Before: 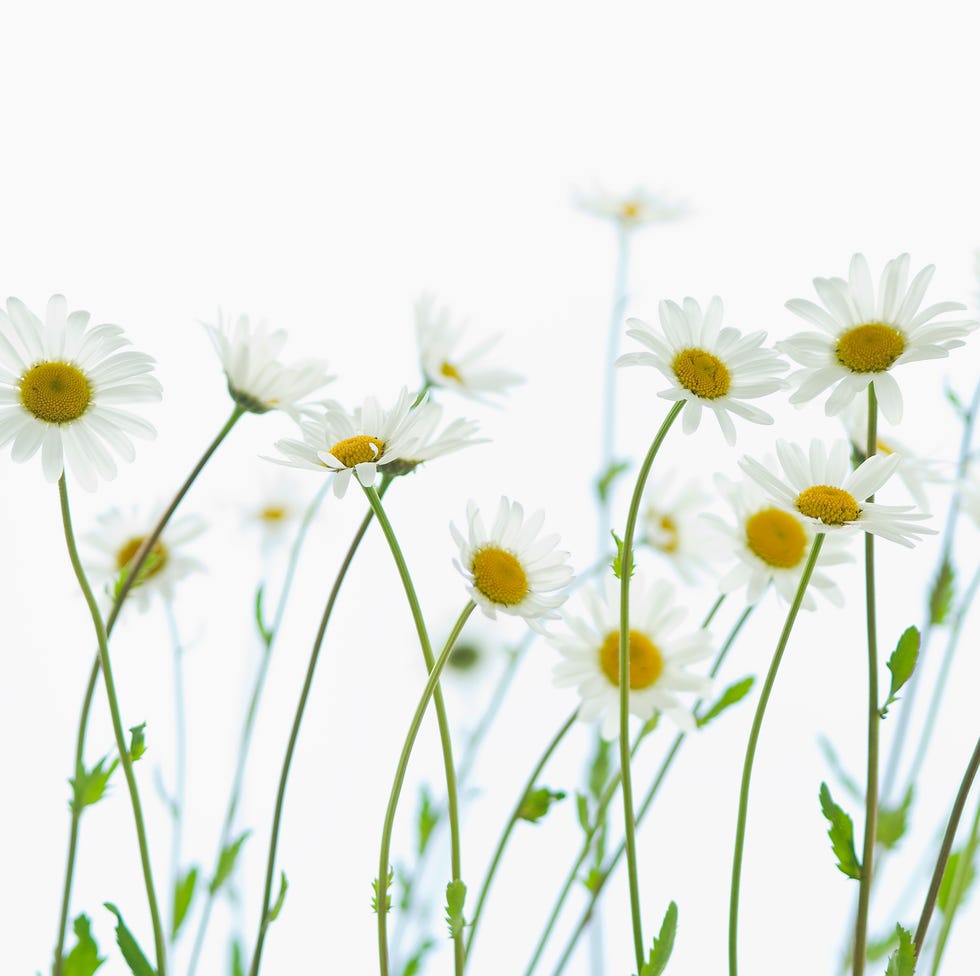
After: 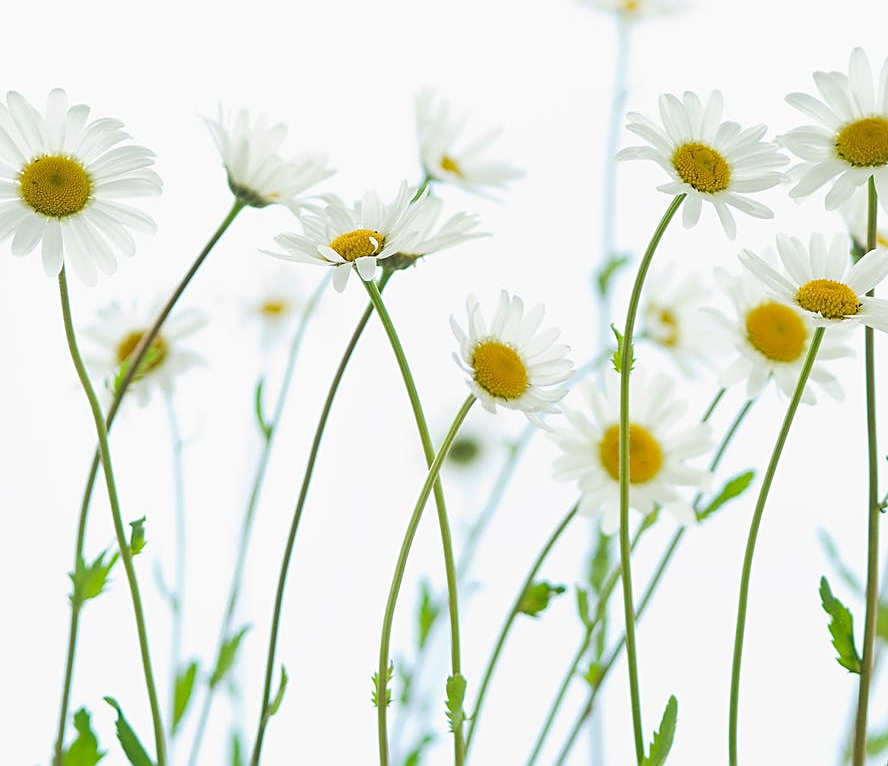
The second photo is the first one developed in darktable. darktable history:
sharpen: on, module defaults
crop: top 21.204%, right 9.335%, bottom 0.214%
